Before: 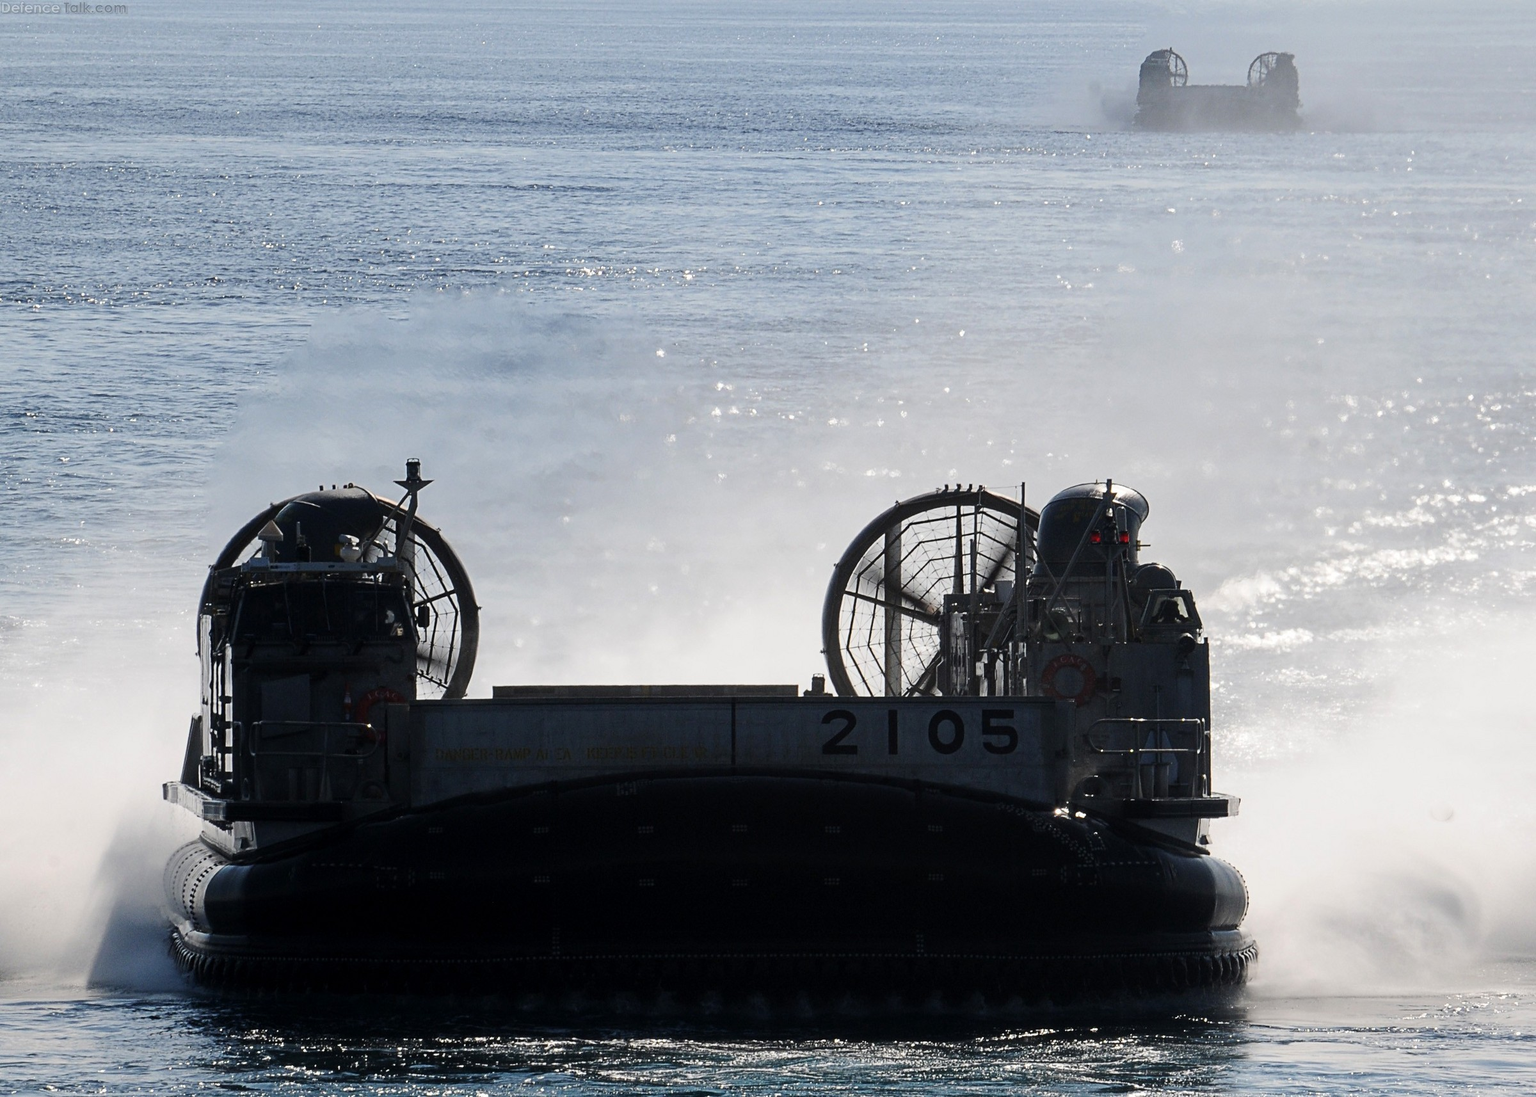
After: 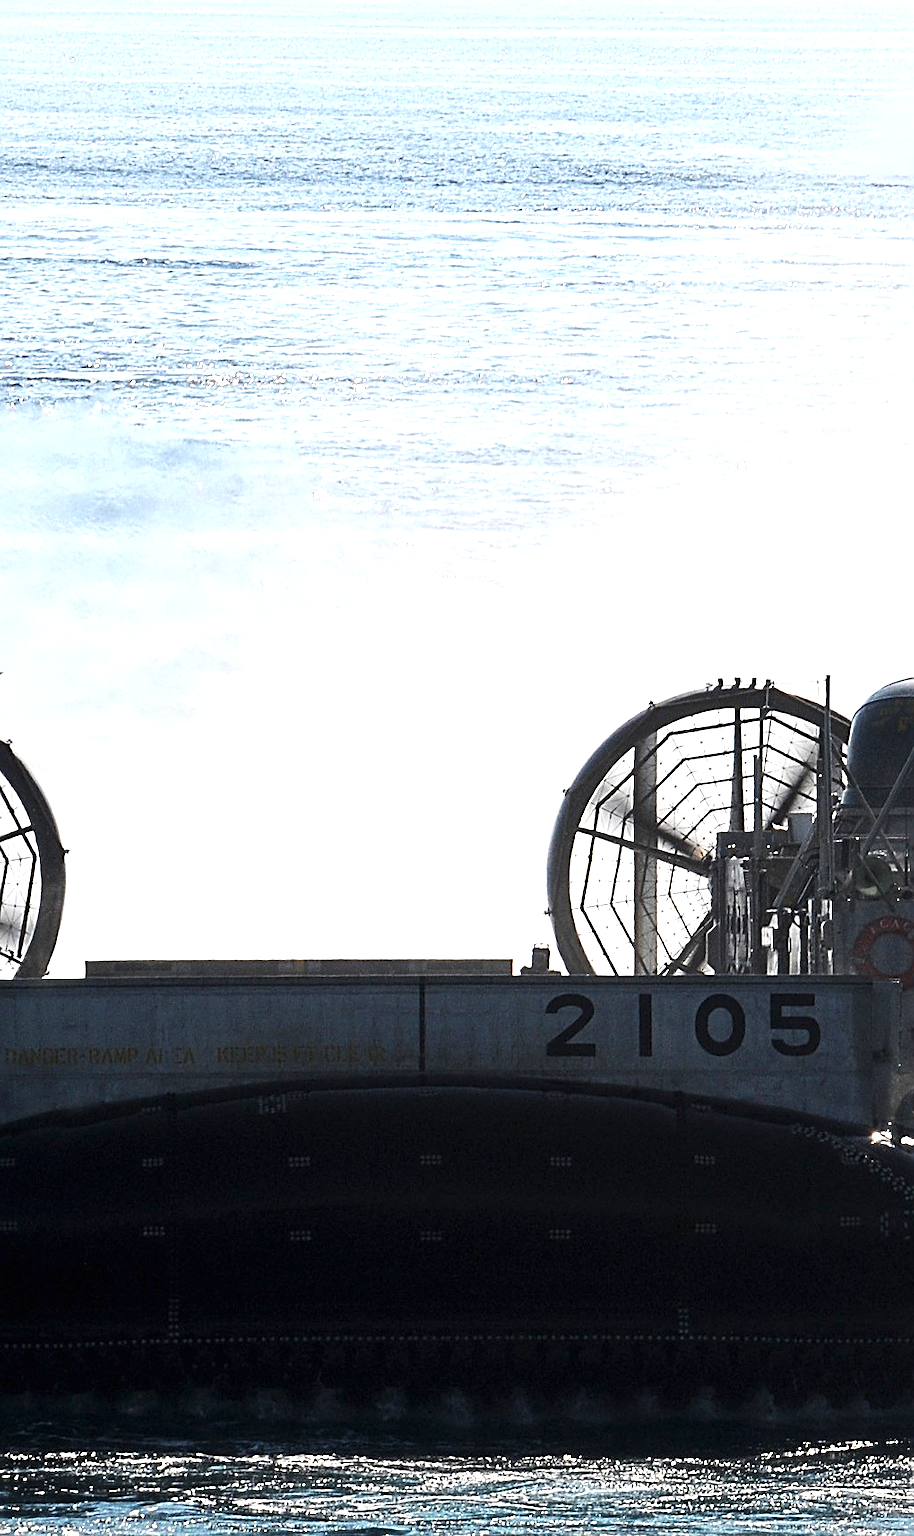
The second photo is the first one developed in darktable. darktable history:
crop: left 28.158%, right 29.336%
sharpen: on, module defaults
exposure: black level correction 0, exposure 1.095 EV, compensate highlight preservation false
color zones: curves: ch0 [(0.018, 0.548) (0.197, 0.654) (0.425, 0.447) (0.605, 0.658) (0.732, 0.579)]; ch1 [(0.105, 0.531) (0.224, 0.531) (0.386, 0.39) (0.618, 0.456) (0.732, 0.456) (0.956, 0.421)]; ch2 [(0.039, 0.583) (0.215, 0.465) (0.399, 0.544) (0.465, 0.548) (0.614, 0.447) (0.724, 0.43) (0.882, 0.623) (0.956, 0.632)]
